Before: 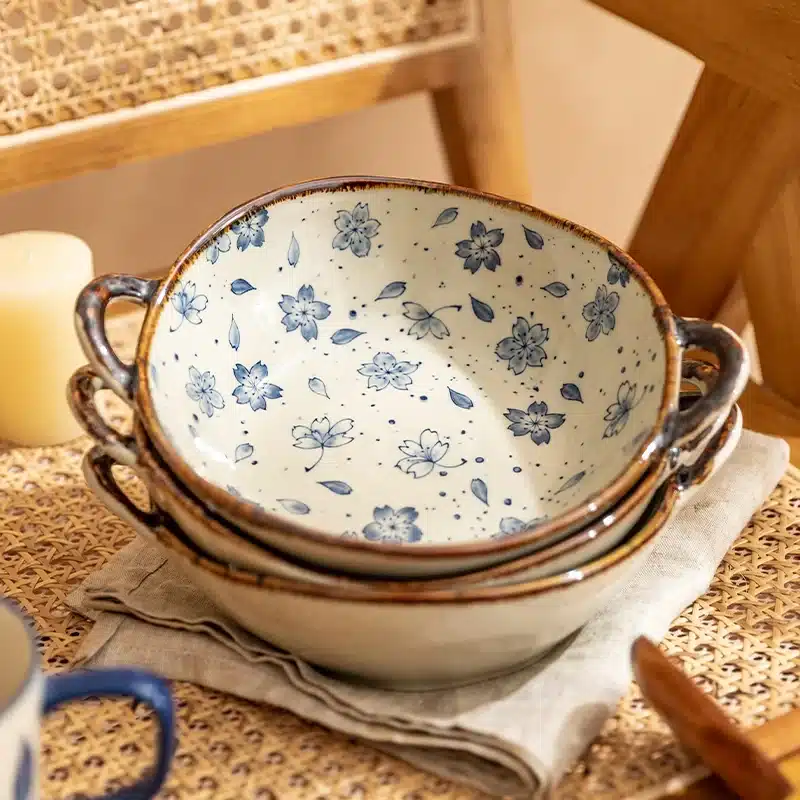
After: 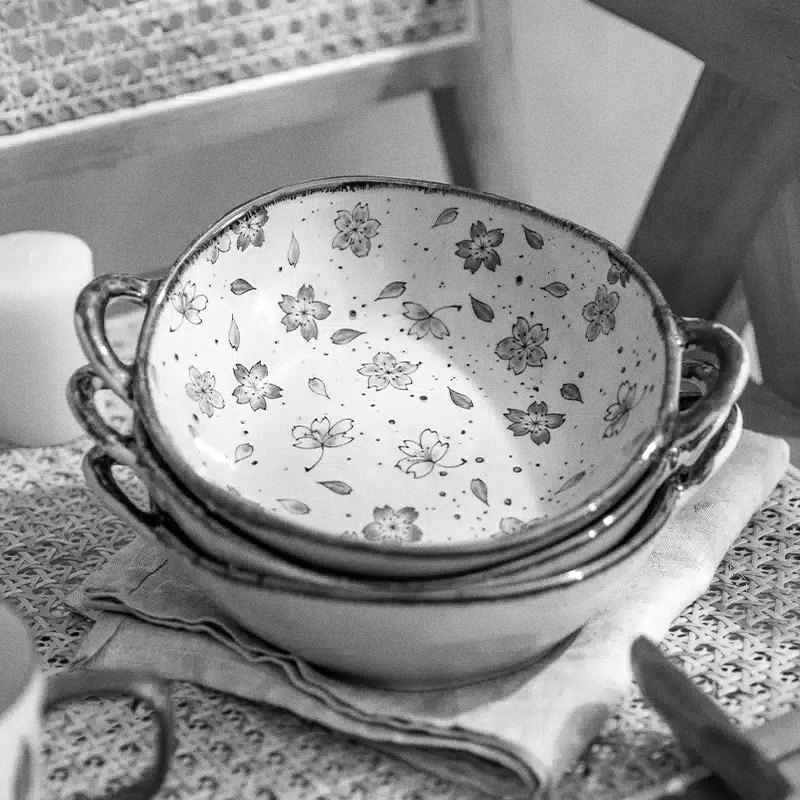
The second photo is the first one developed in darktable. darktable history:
color calibration: output gray [0.25, 0.35, 0.4, 0], x 0.383, y 0.372, temperature 3905.17 K
grain: coarseness 0.09 ISO
